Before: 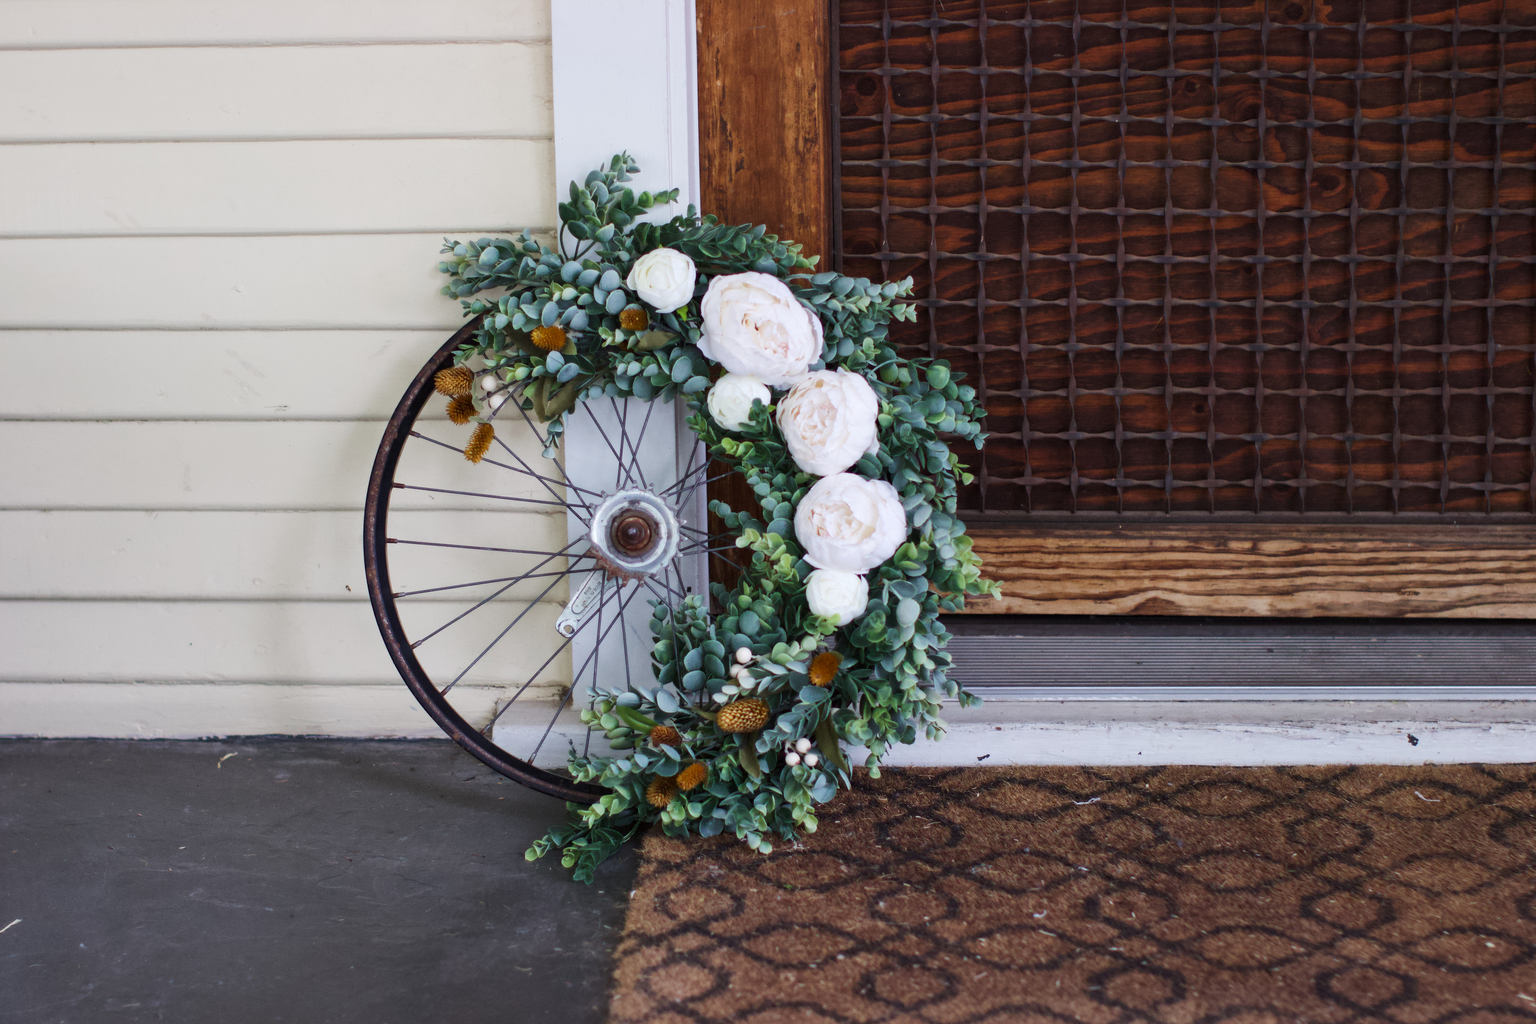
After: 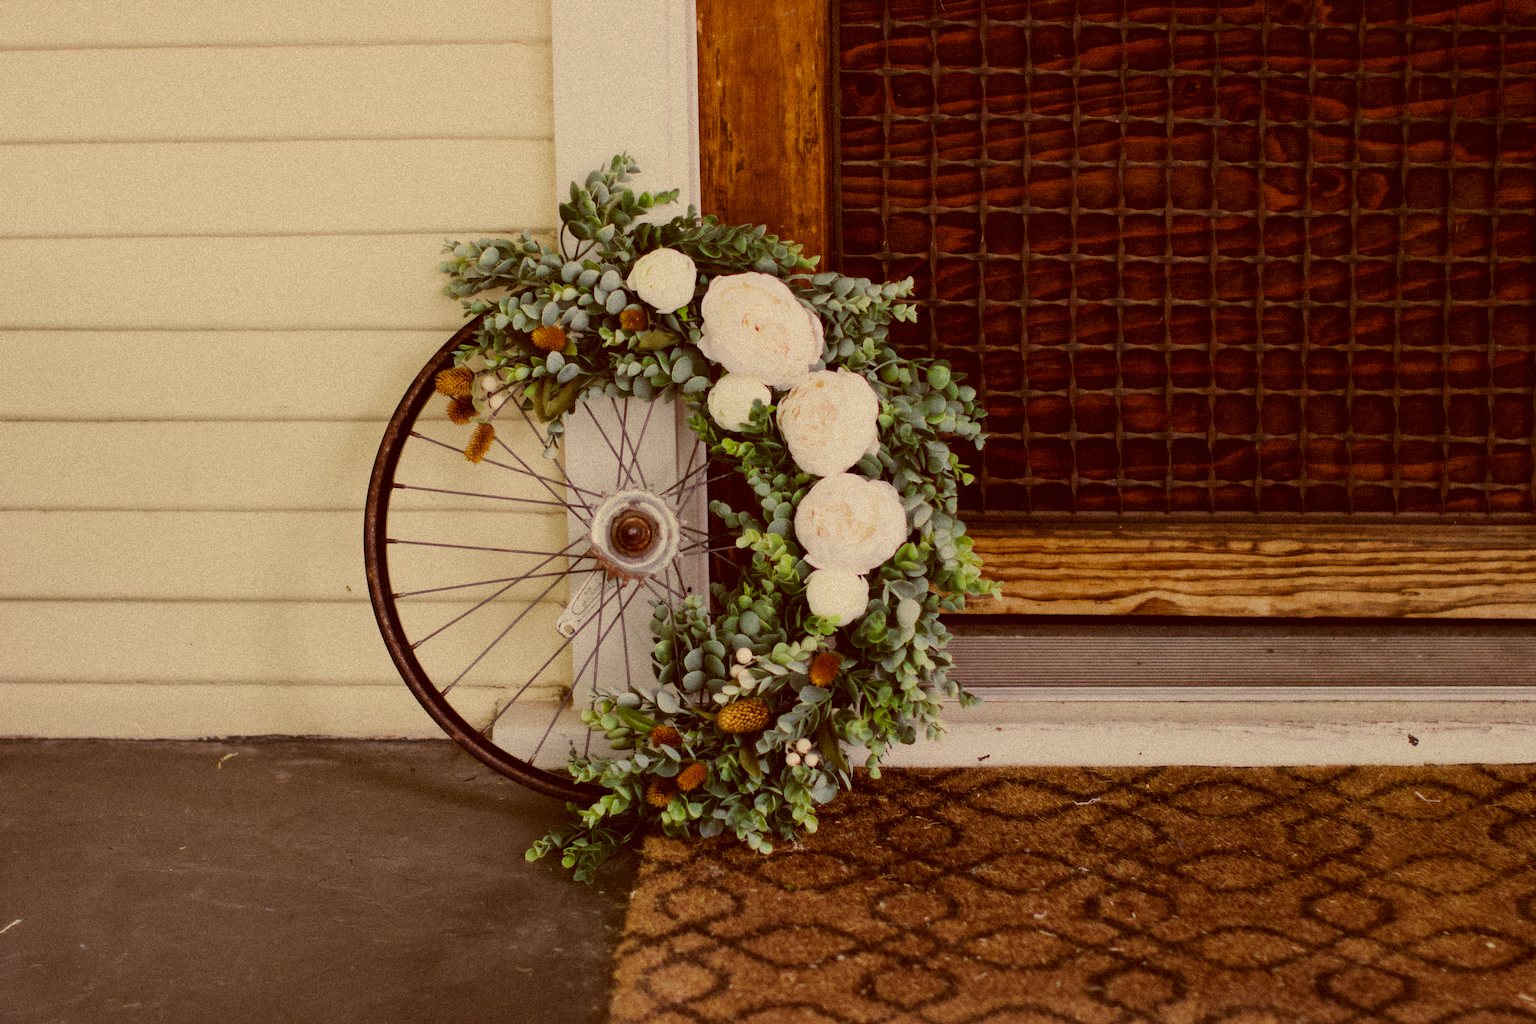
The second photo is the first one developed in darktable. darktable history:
grain: strength 35%, mid-tones bias 0%
filmic rgb: black relative exposure -7.65 EV, white relative exposure 4.56 EV, hardness 3.61
rotate and perspective: crop left 0, crop top 0
color correction: highlights a* 1.12, highlights b* 24.26, shadows a* 15.58, shadows b* 24.26
contrast equalizer: octaves 7, y [[0.502, 0.505, 0.512, 0.529, 0.564, 0.588], [0.5 ×6], [0.502, 0.505, 0.512, 0.529, 0.564, 0.588], [0, 0.001, 0.001, 0.004, 0.008, 0.011], [0, 0.001, 0.001, 0.004, 0.008, 0.011]], mix -1
